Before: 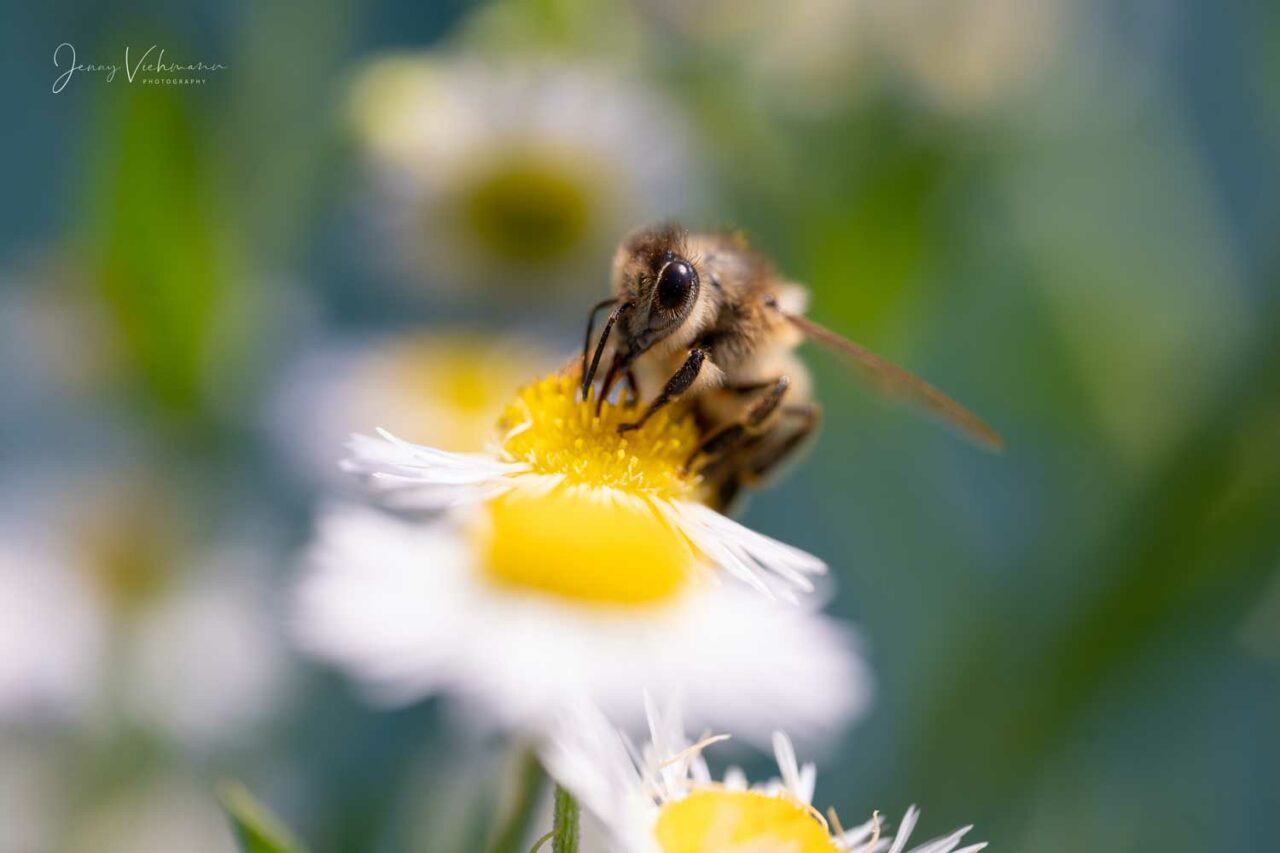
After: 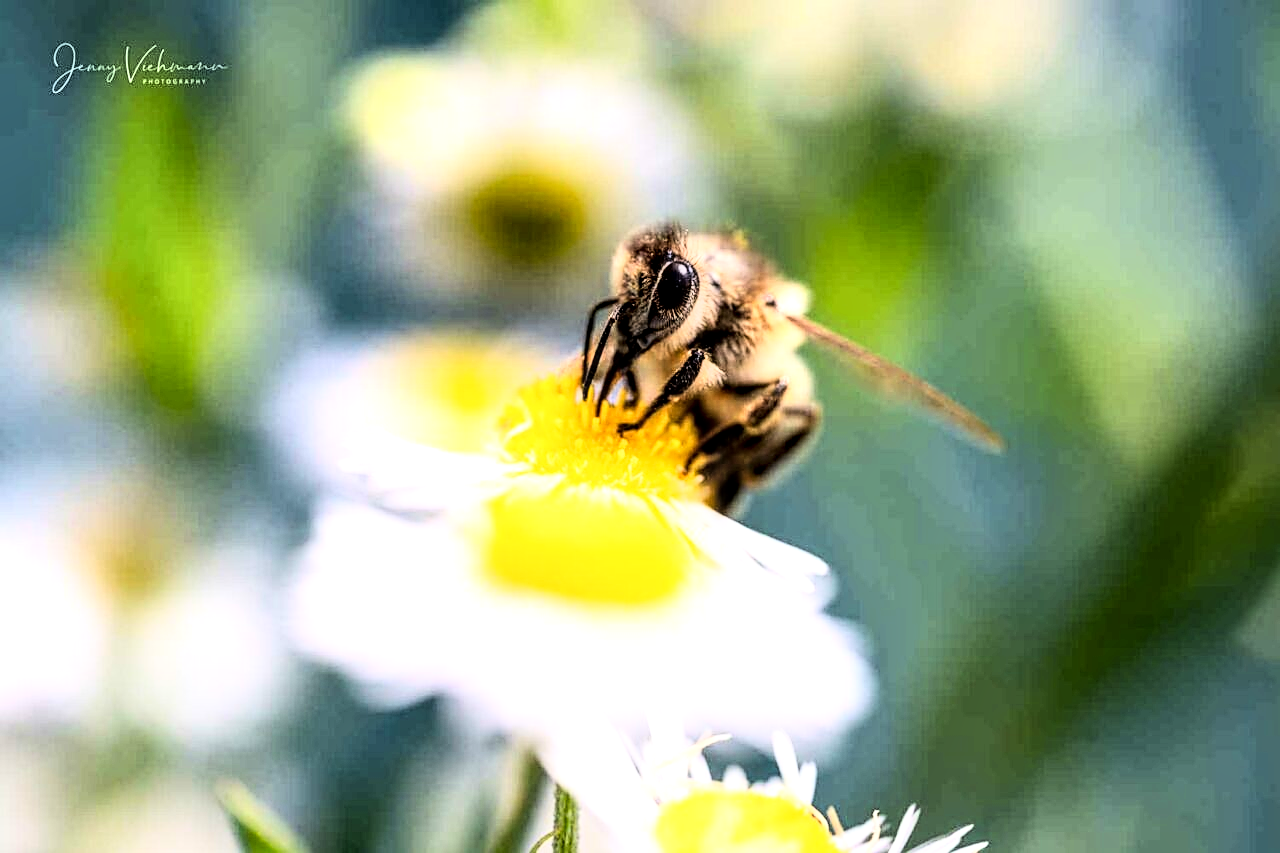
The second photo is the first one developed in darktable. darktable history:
rgb curve: curves: ch0 [(0, 0) (0.21, 0.15) (0.24, 0.21) (0.5, 0.75) (0.75, 0.96) (0.89, 0.99) (1, 1)]; ch1 [(0, 0.02) (0.21, 0.13) (0.25, 0.2) (0.5, 0.67) (0.75, 0.9) (0.89, 0.97) (1, 1)]; ch2 [(0, 0.02) (0.21, 0.13) (0.25, 0.2) (0.5, 0.67) (0.75, 0.9) (0.89, 0.97) (1, 1)], compensate middle gray true
local contrast: highlights 20%, detail 150%
sharpen: on, module defaults
